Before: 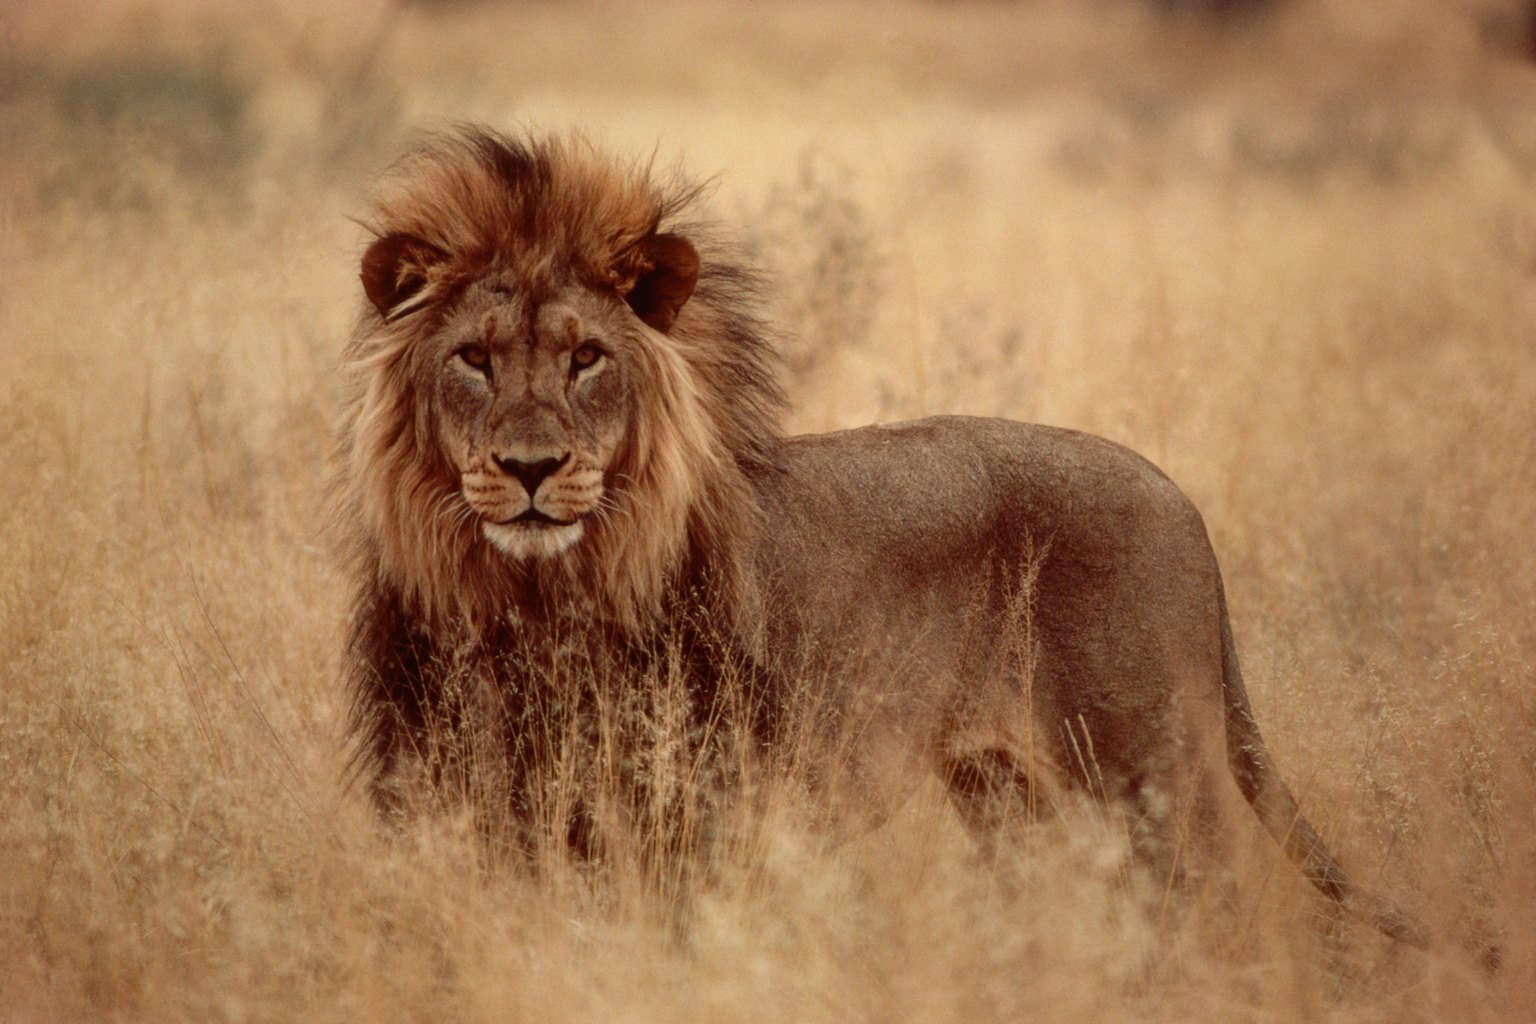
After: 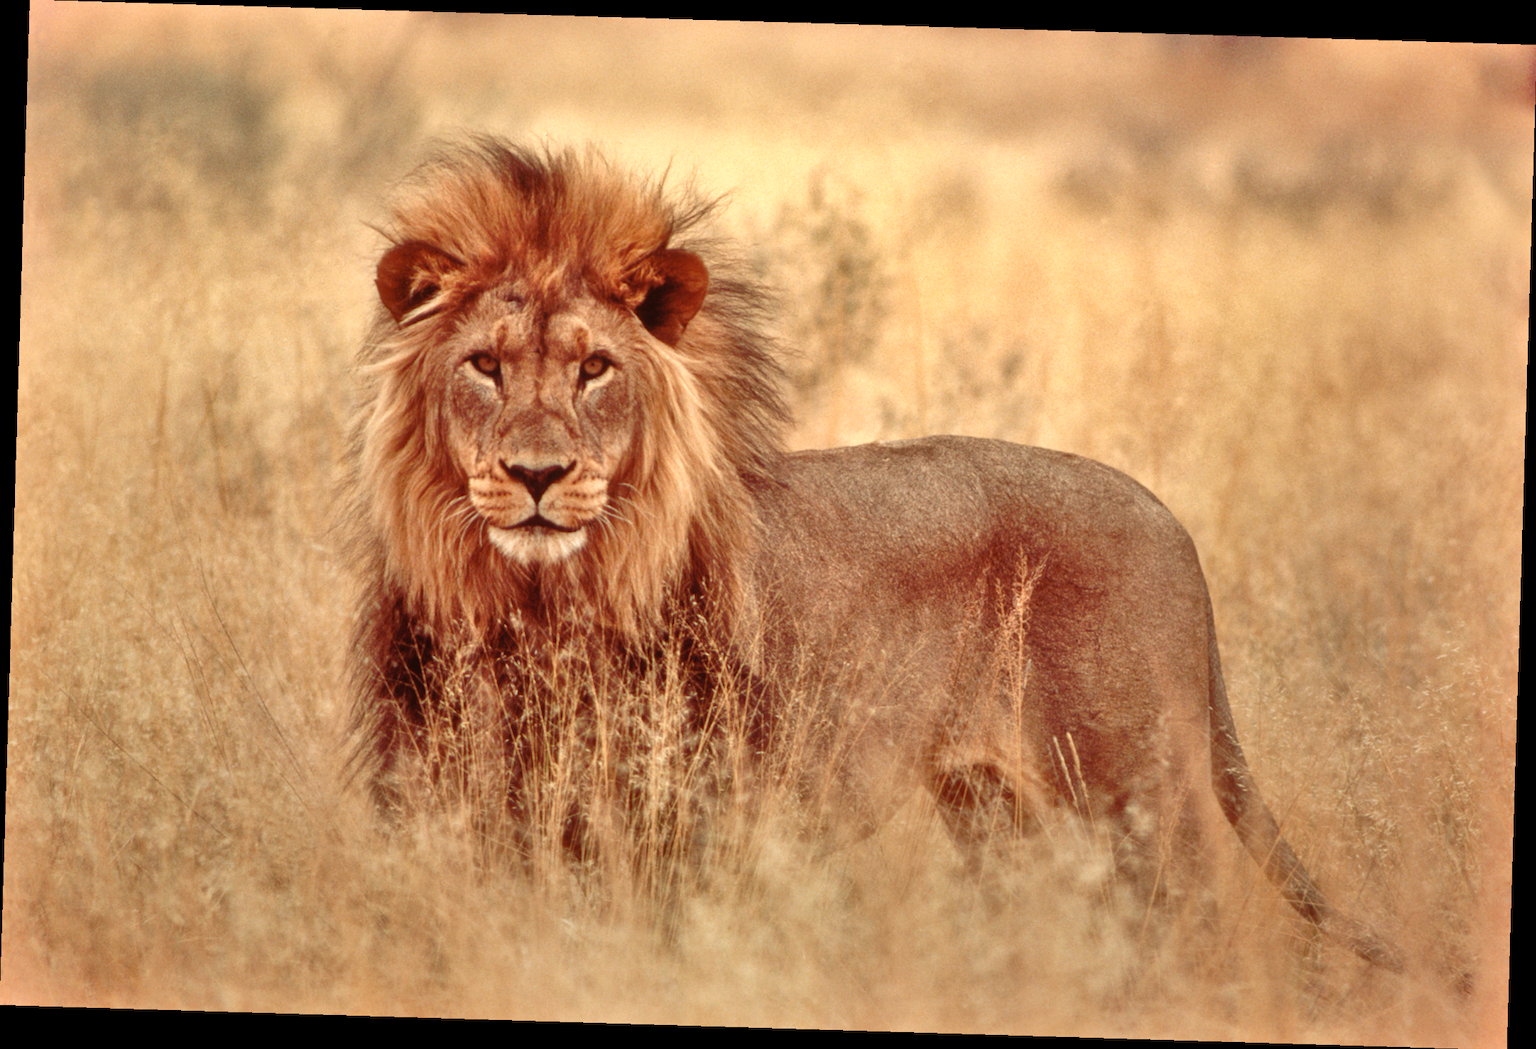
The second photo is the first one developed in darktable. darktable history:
rotate and perspective: rotation 1.72°, automatic cropping off
graduated density: rotation -180°, offset 27.42
shadows and highlights: soften with gaussian
tone equalizer: -7 EV 0.15 EV, -6 EV 0.6 EV, -5 EV 1.15 EV, -4 EV 1.33 EV, -3 EV 1.15 EV, -2 EV 0.6 EV, -1 EV 0.15 EV, mask exposure compensation -0.5 EV
exposure: exposure 0.6 EV, compensate highlight preservation false
color balance: input saturation 99%
